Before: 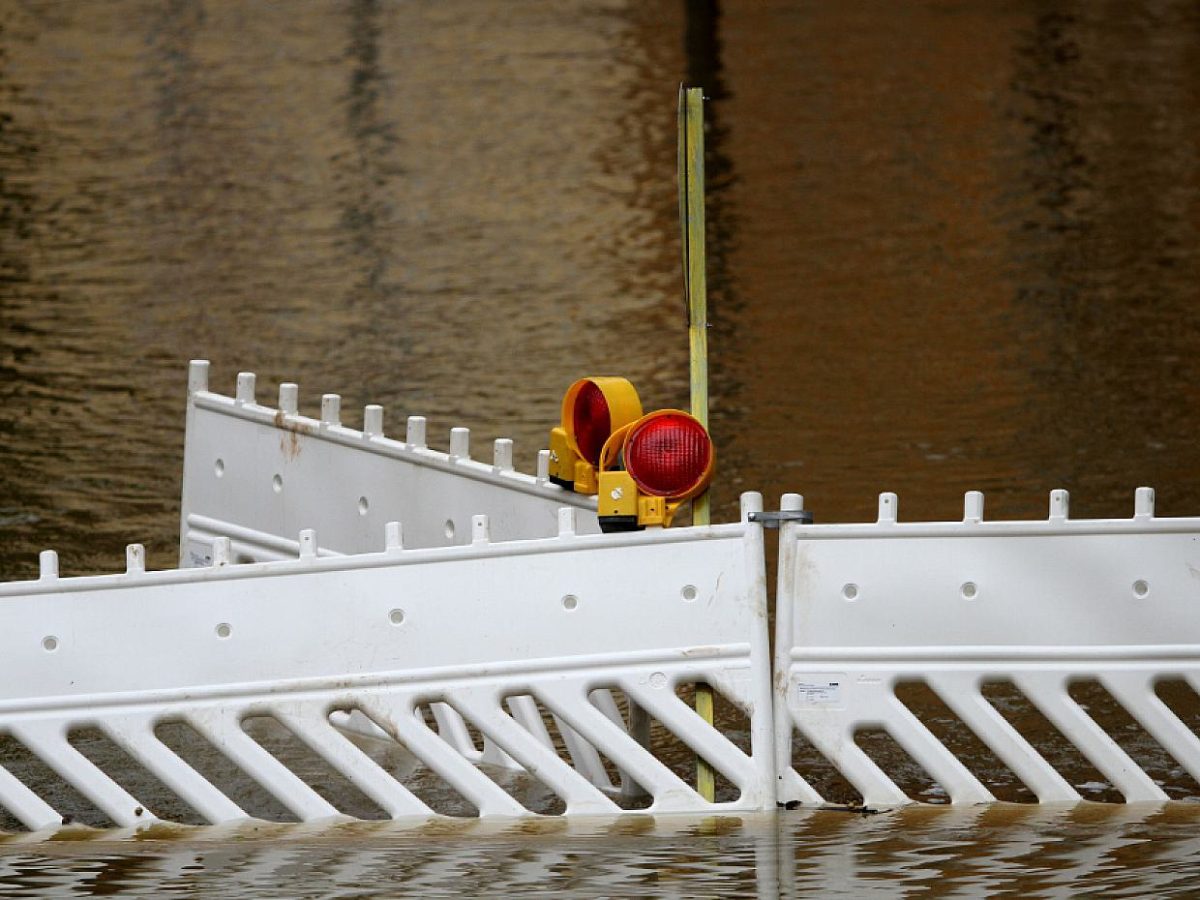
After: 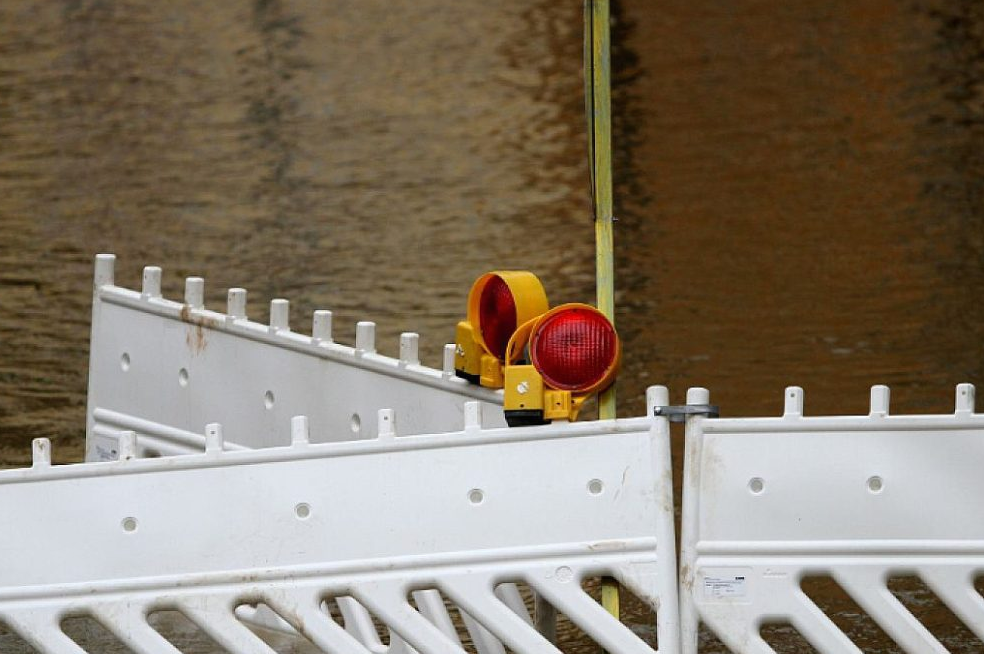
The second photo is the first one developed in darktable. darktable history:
local contrast: mode bilateral grid, contrast 100, coarseness 100, detail 94%, midtone range 0.2
crop: left 7.856%, top 11.836%, right 10.12%, bottom 15.387%
